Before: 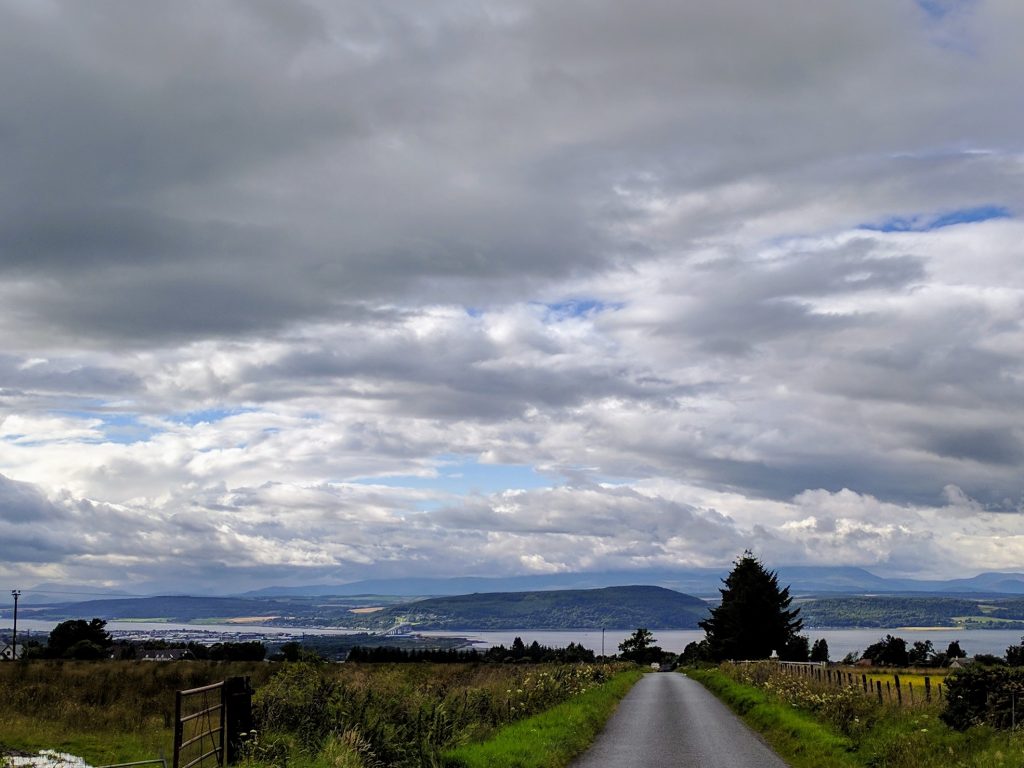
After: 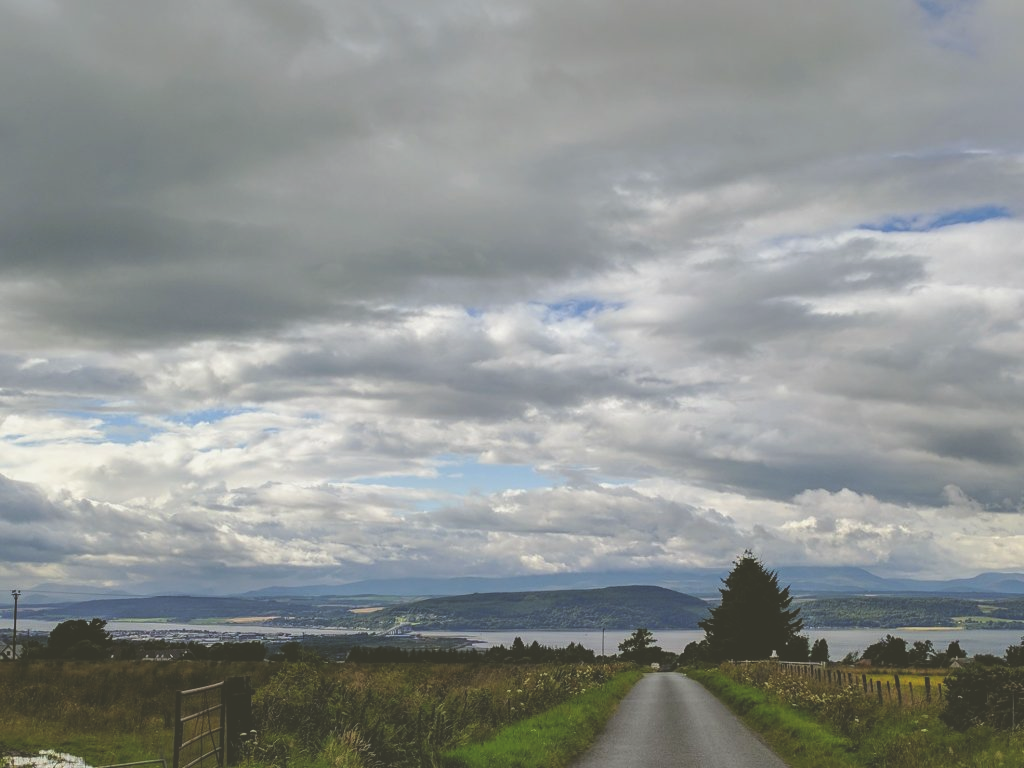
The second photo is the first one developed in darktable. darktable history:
color balance: mode lift, gamma, gain (sRGB), lift [1.04, 1, 1, 0.97], gamma [1.01, 1, 1, 0.97], gain [0.96, 1, 1, 0.97]
exposure: black level correction -0.028, compensate highlight preservation false
